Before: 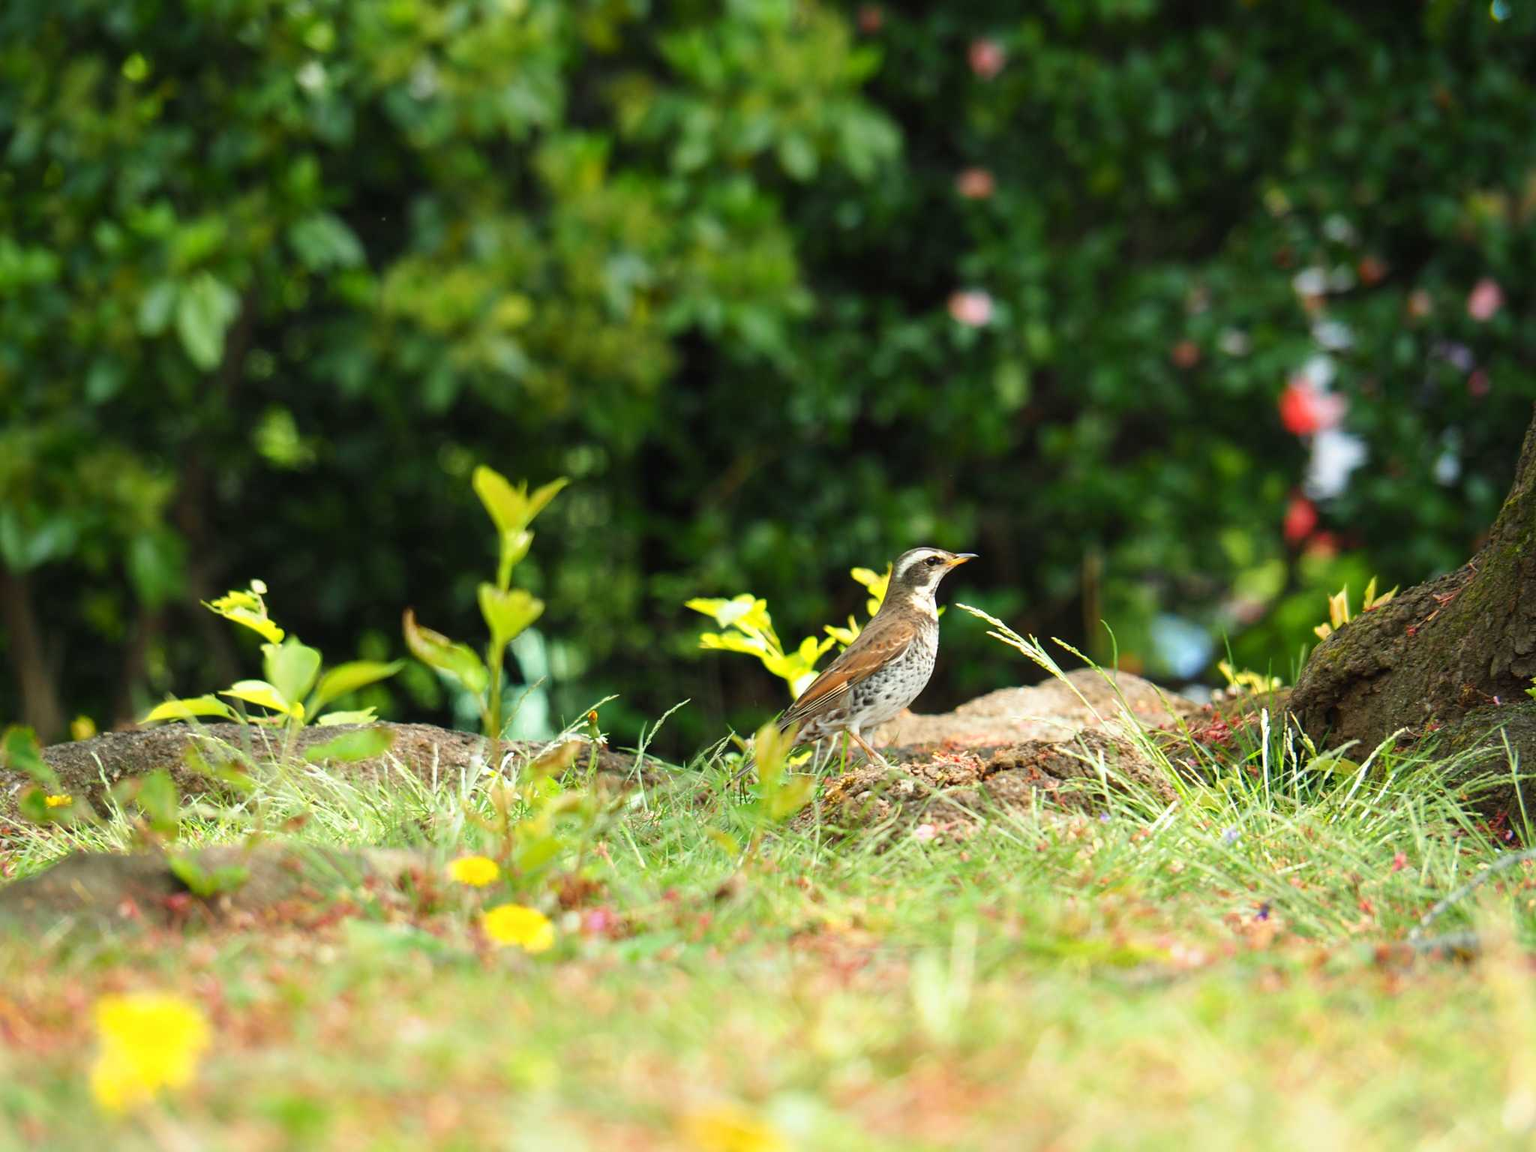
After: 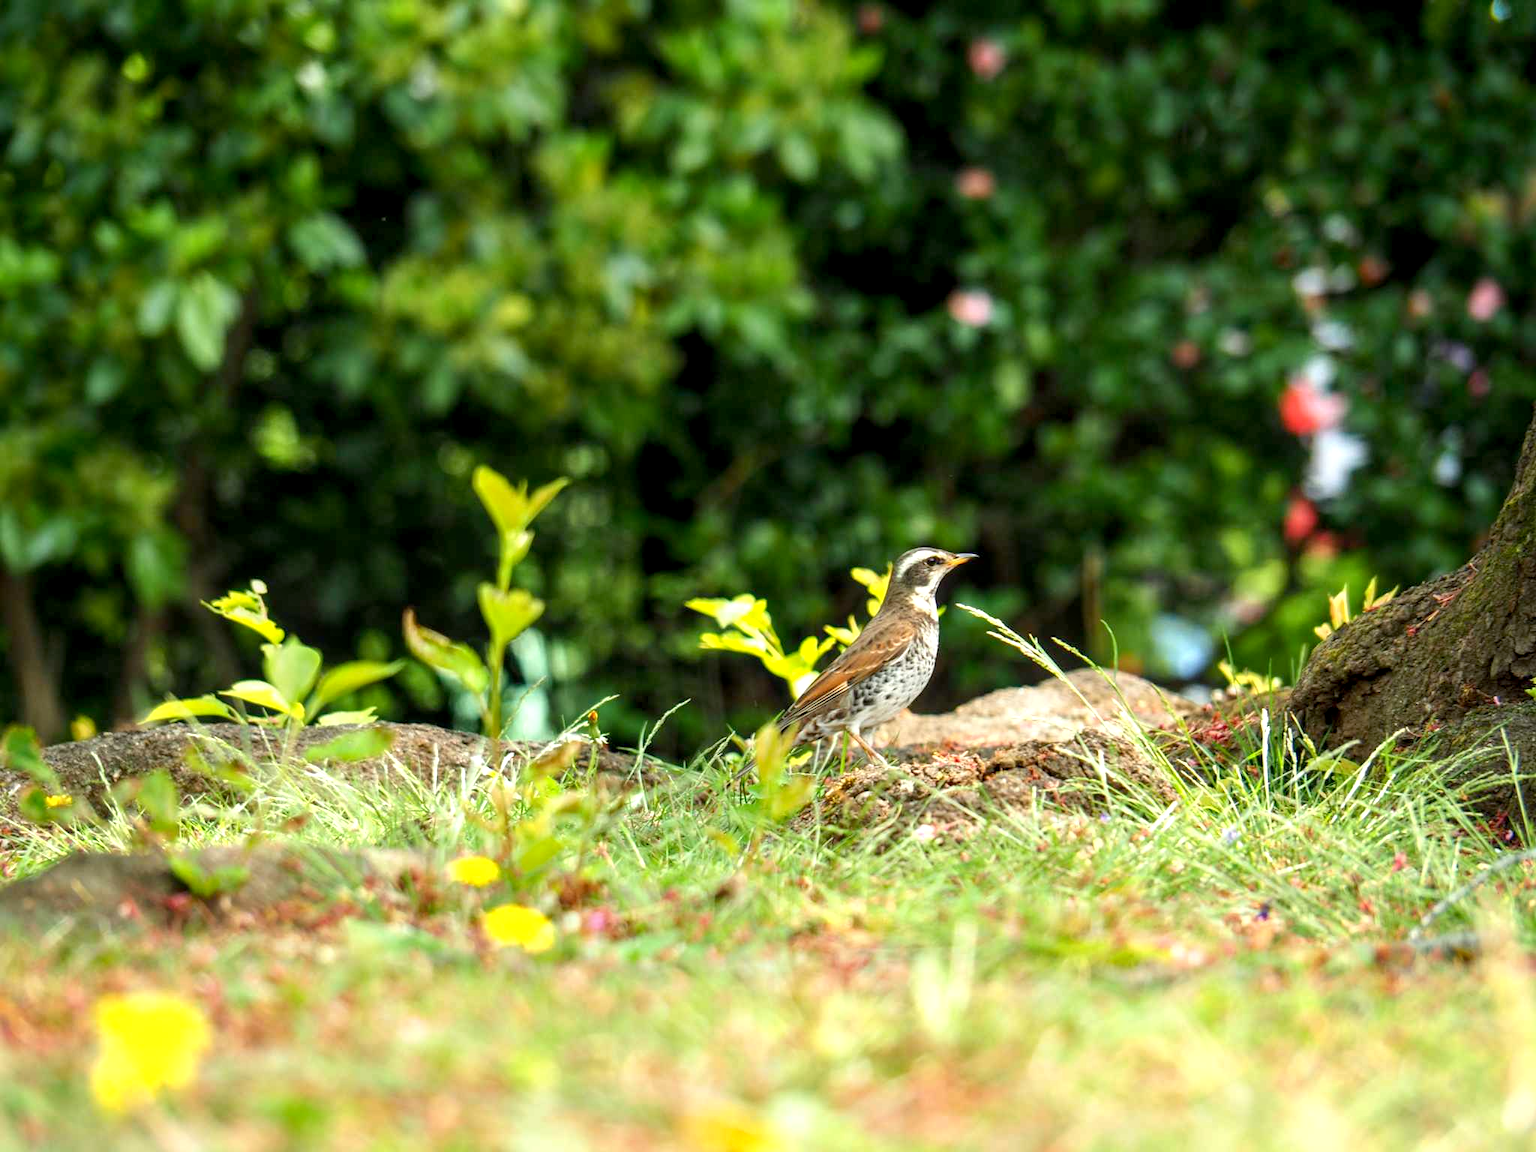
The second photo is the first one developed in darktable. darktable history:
exposure: black level correction 0.005, exposure 0.283 EV, compensate exposure bias true, compensate highlight preservation false
local contrast: on, module defaults
